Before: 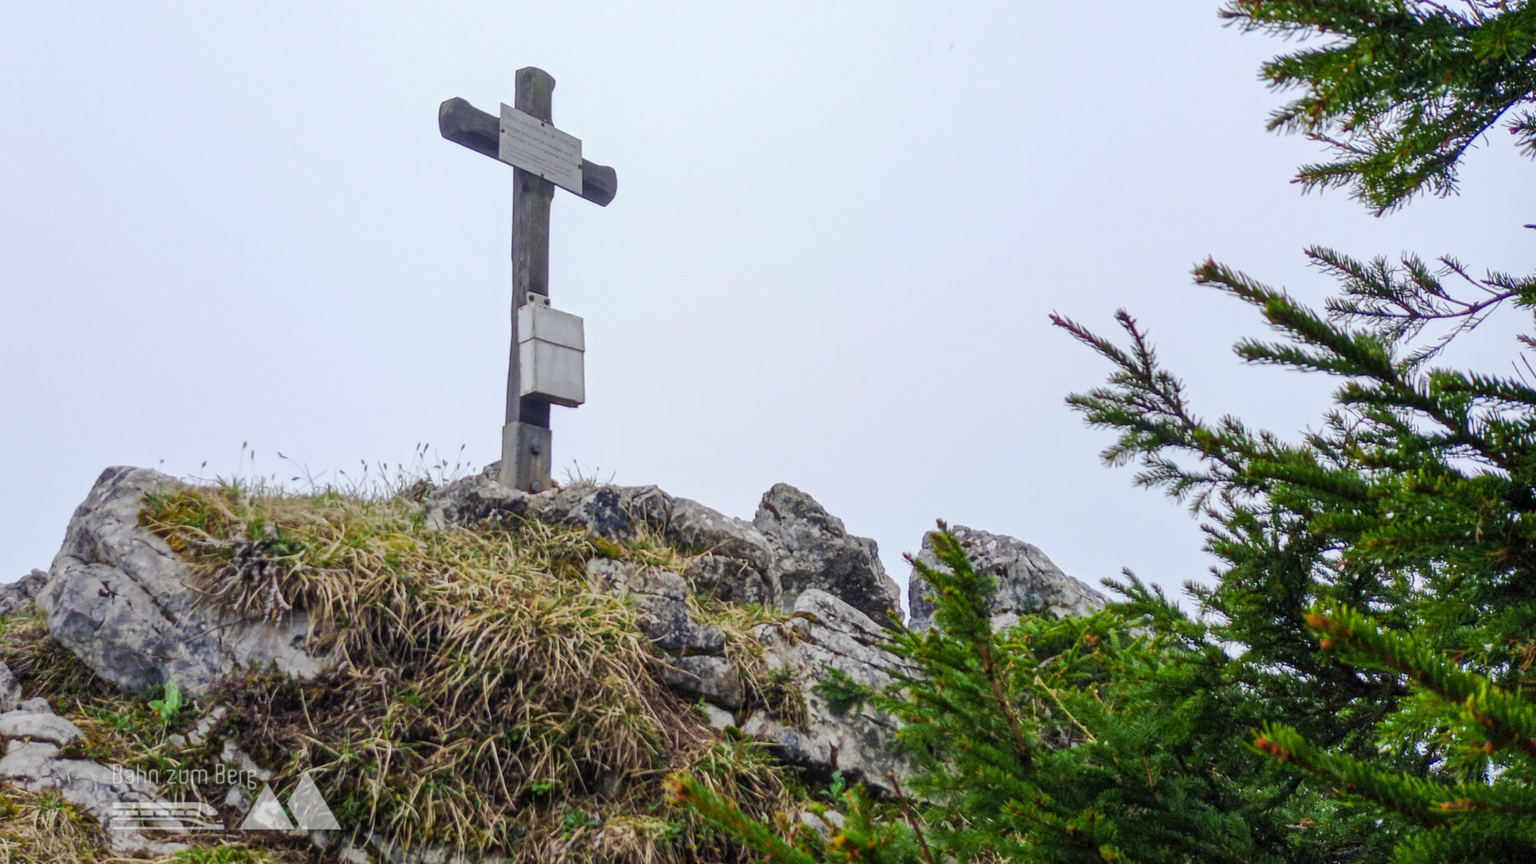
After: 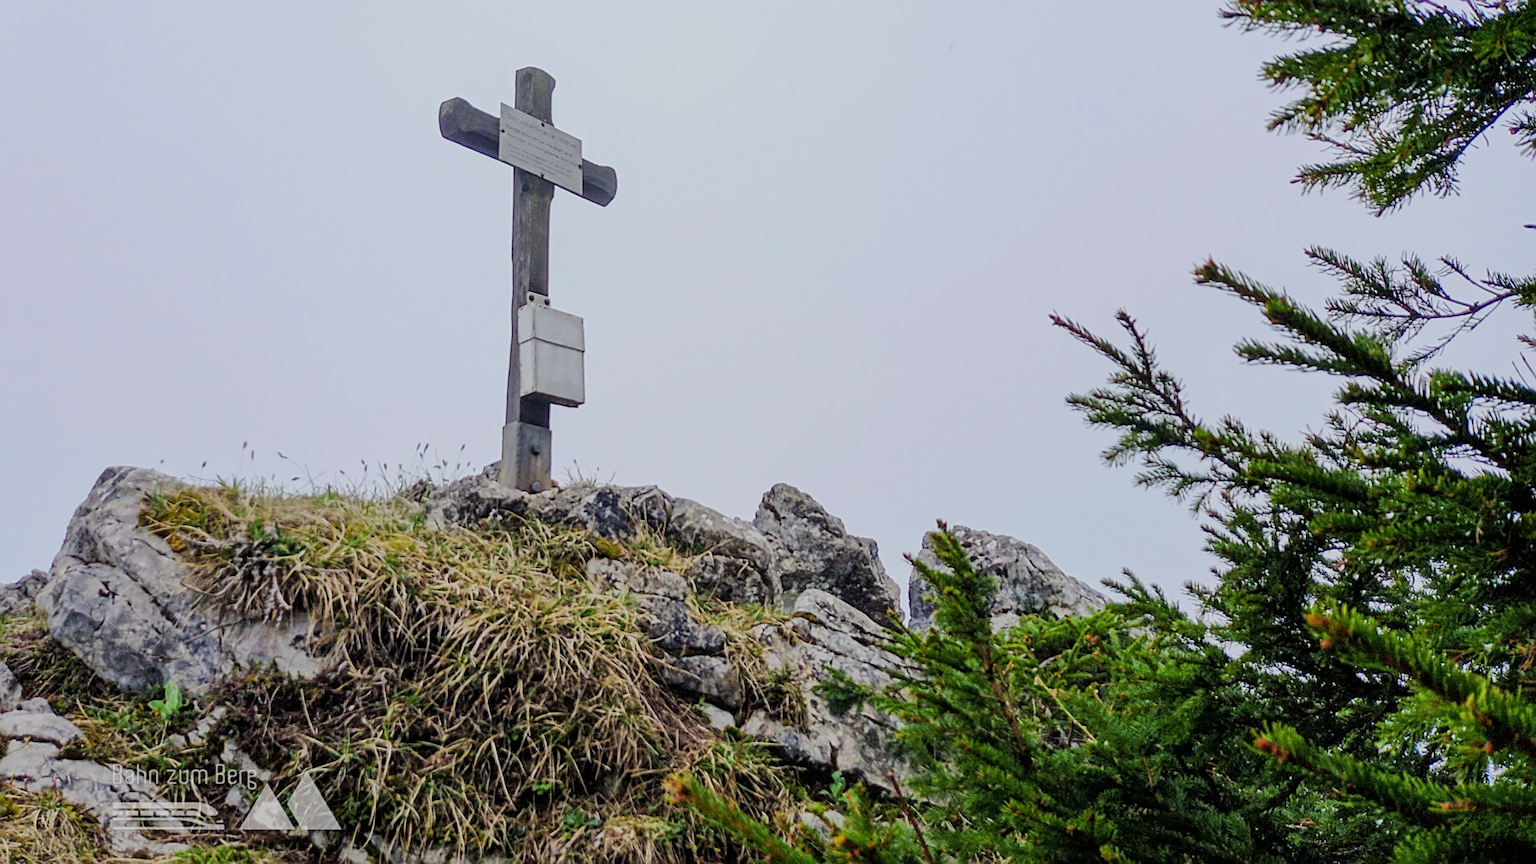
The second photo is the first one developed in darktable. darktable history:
exposure: compensate highlight preservation false
sharpen: on, module defaults
shadows and highlights: shadows 12, white point adjustment 1.2, highlights -0.36, soften with gaussian
filmic rgb: black relative exposure -7.65 EV, white relative exposure 4.56 EV, hardness 3.61, color science v6 (2022)
